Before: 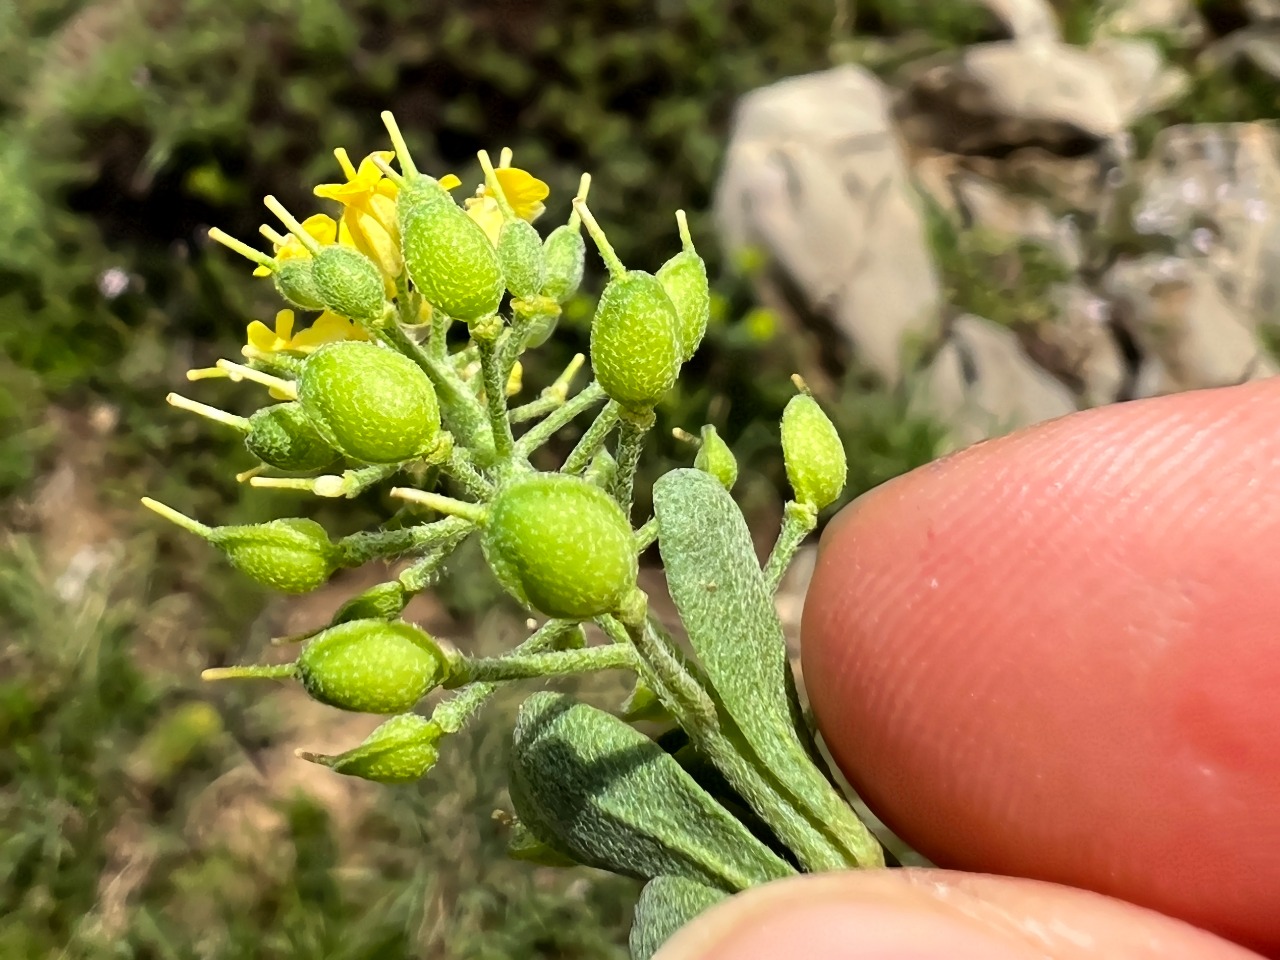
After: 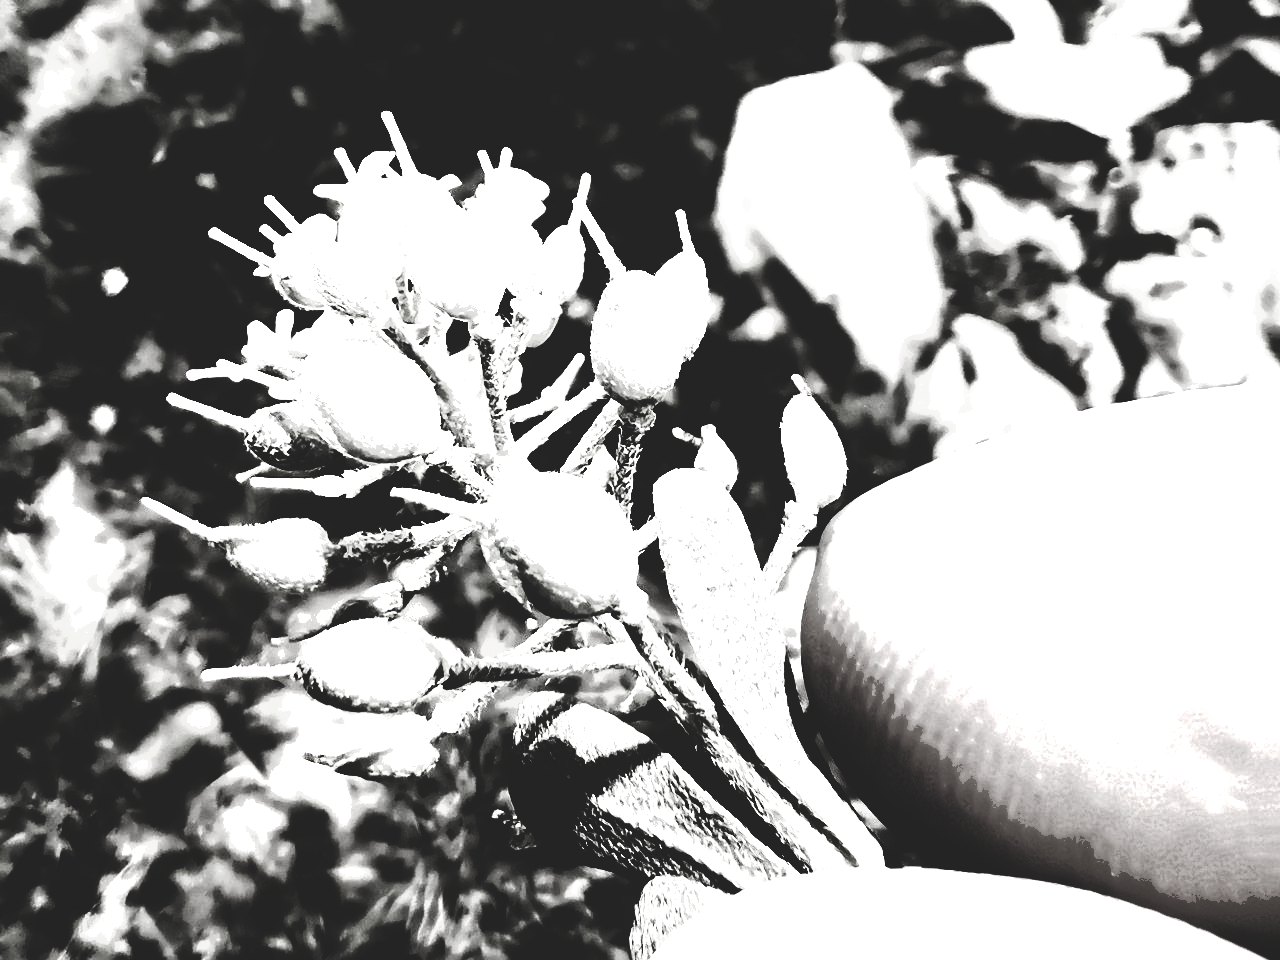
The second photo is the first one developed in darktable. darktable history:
contrast brightness saturation: contrast 0.024, brightness -0.998, saturation -0.982
base curve: curves: ch0 [(0, 0.036) (0.083, 0.04) (0.804, 1)], preserve colors none
tone curve: curves: ch0 [(0, 0) (0.003, 0.14) (0.011, 0.141) (0.025, 0.141) (0.044, 0.142) (0.069, 0.146) (0.1, 0.151) (0.136, 0.16) (0.177, 0.182) (0.224, 0.214) (0.277, 0.272) (0.335, 0.35) (0.399, 0.453) (0.468, 0.548) (0.543, 0.634) (0.623, 0.715) (0.709, 0.778) (0.801, 0.848) (0.898, 0.902) (1, 1)], preserve colors none
exposure: black level correction 0.001, exposure 1.644 EV, compensate exposure bias true, compensate highlight preservation false
